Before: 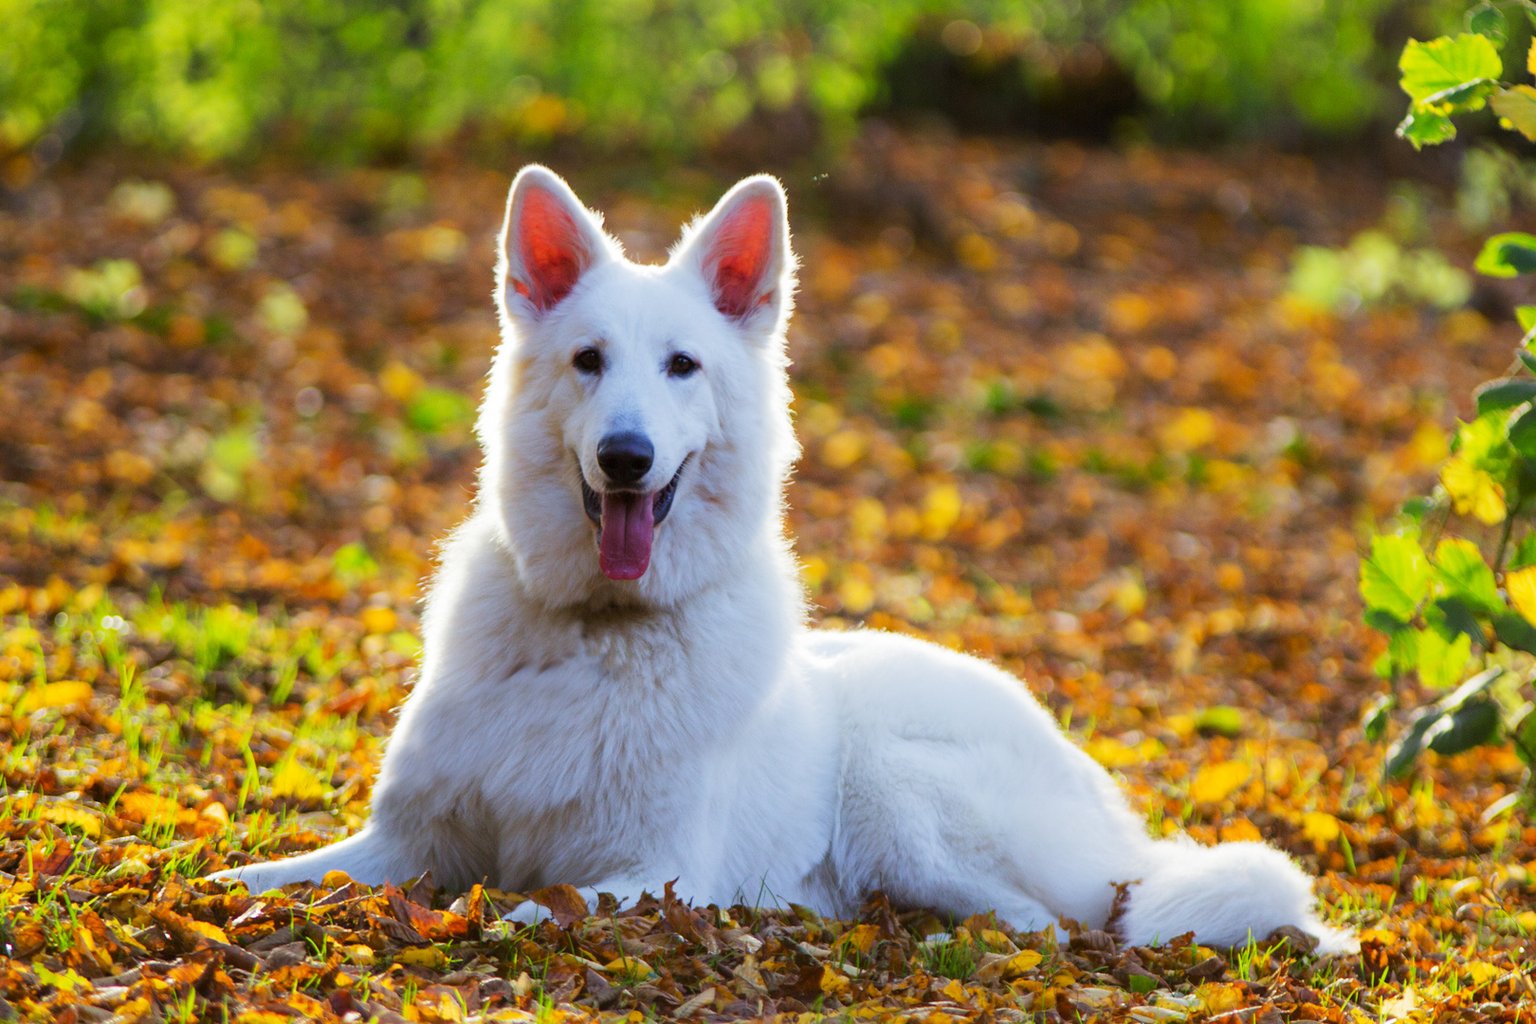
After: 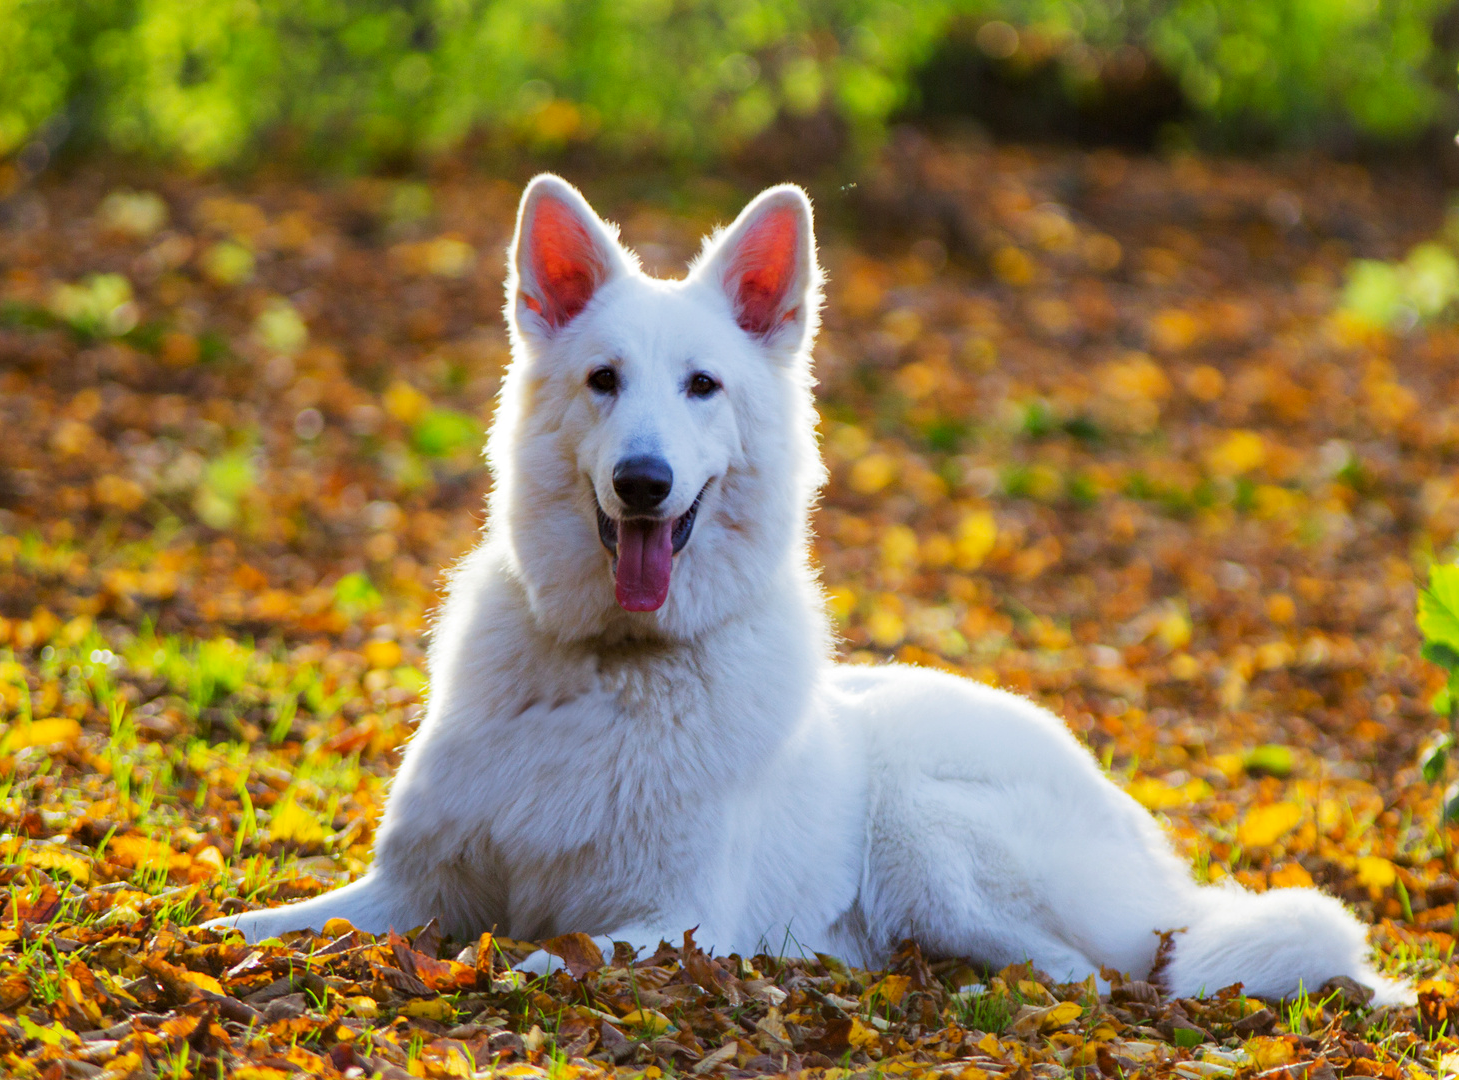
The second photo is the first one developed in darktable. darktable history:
haze removal: strength 0.12, distance 0.25, compatibility mode true, adaptive false
crop and rotate: left 1.088%, right 8.807%
